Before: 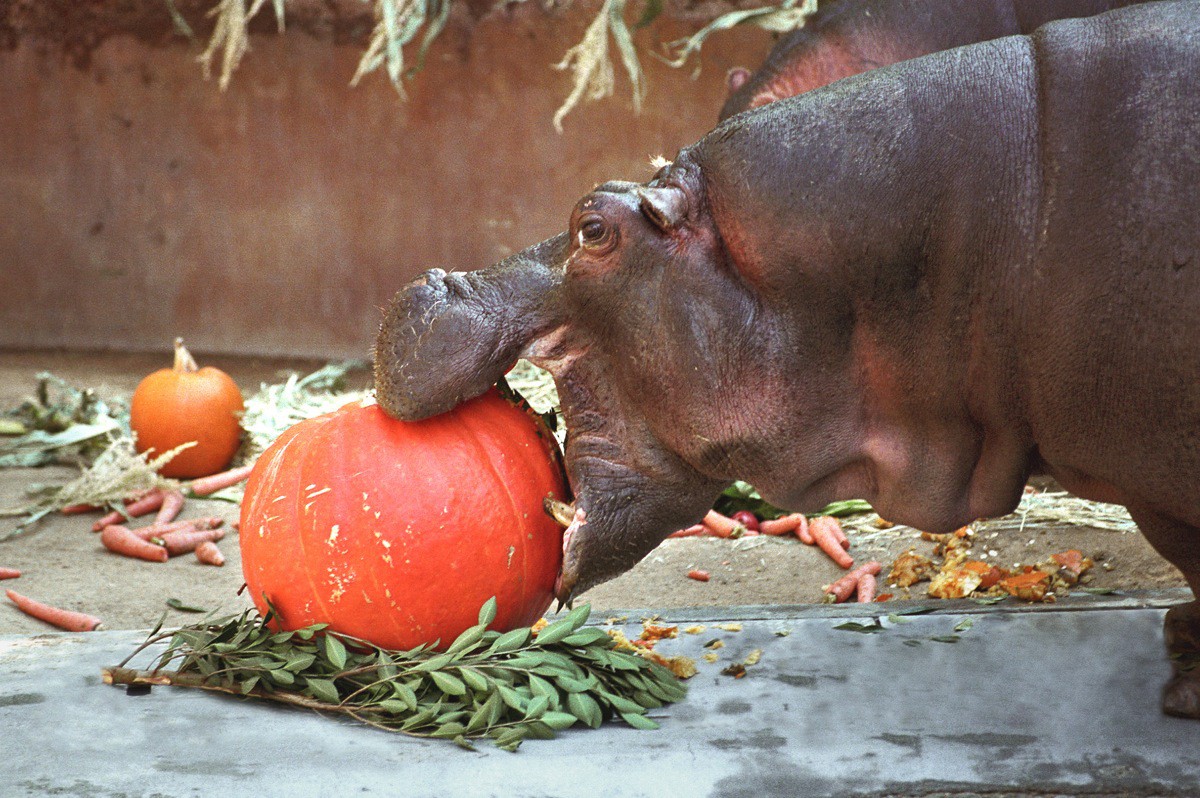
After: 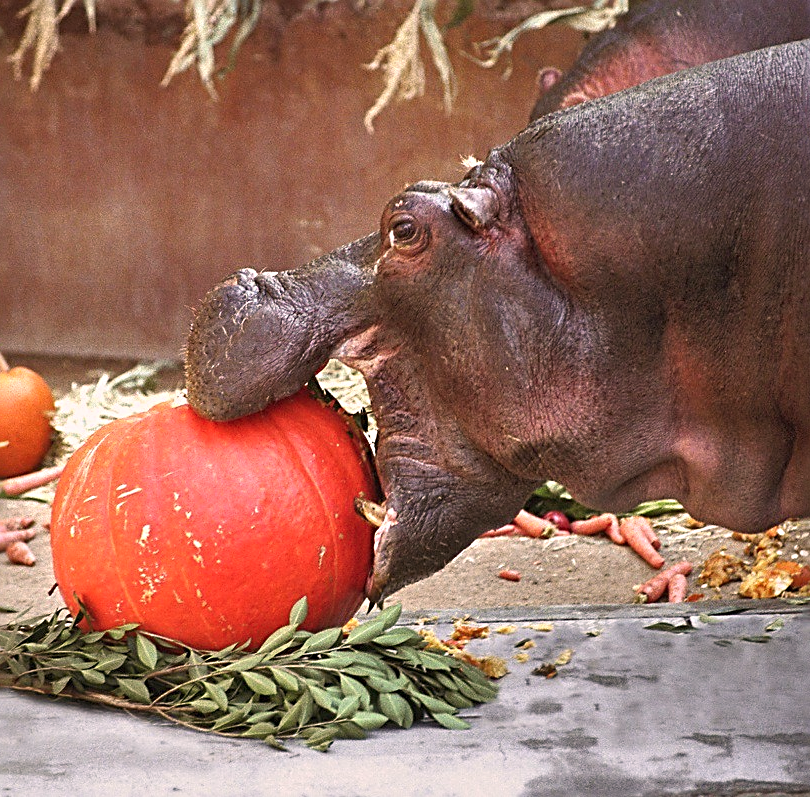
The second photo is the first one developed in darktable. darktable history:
color correction: highlights a* 12.14, highlights b* 5.58
crop and rotate: left 15.802%, right 16.667%
sharpen: radius 2.554, amount 0.641
